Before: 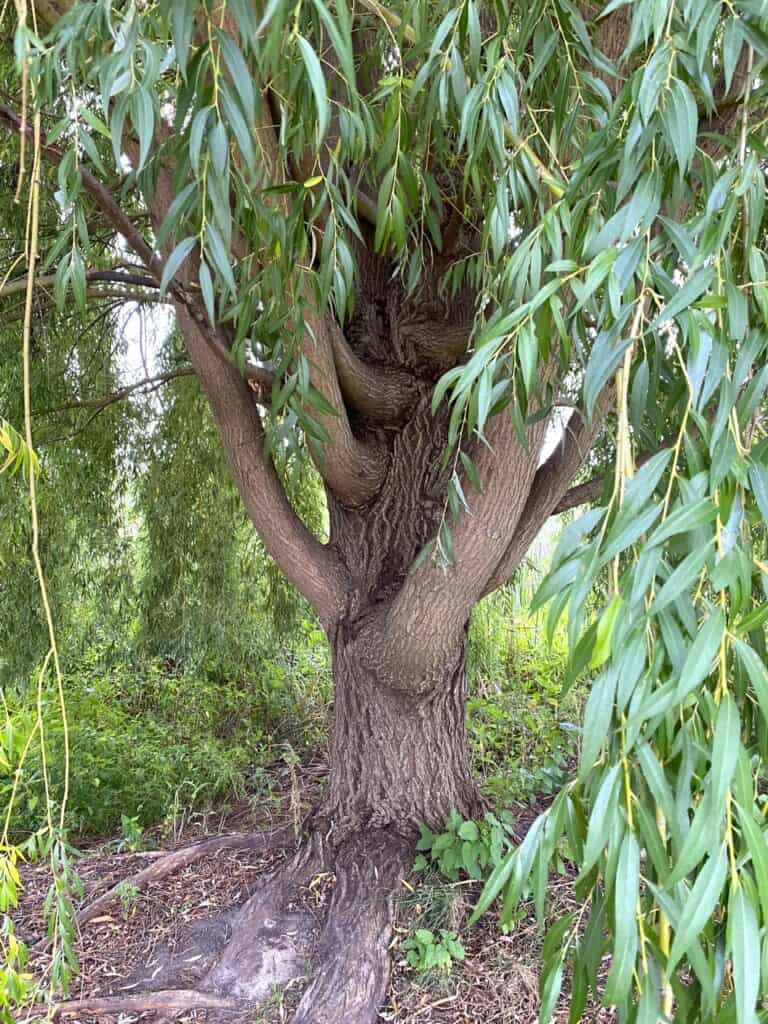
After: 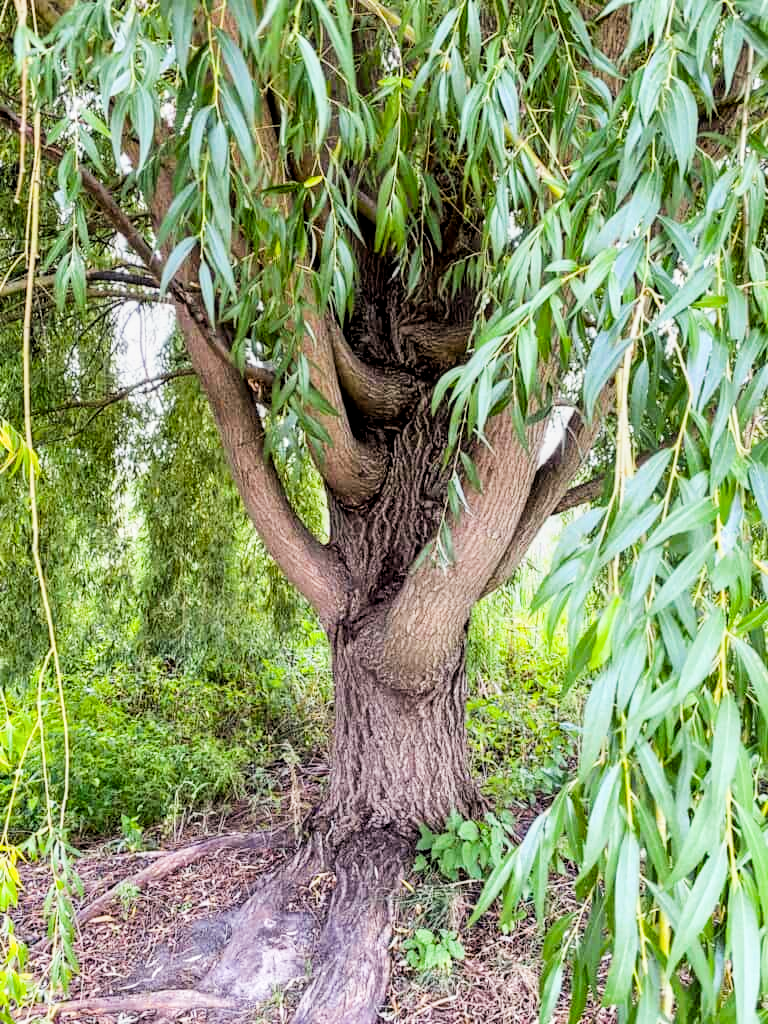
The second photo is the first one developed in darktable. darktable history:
local contrast: on, module defaults
color balance rgb: perceptual saturation grading › global saturation 25%, global vibrance 10%
exposure: black level correction 0, exposure 0.6 EV, compensate highlight preservation false
filmic rgb: black relative exposure -5 EV, hardness 2.88, contrast 1.3, highlights saturation mix -30%
